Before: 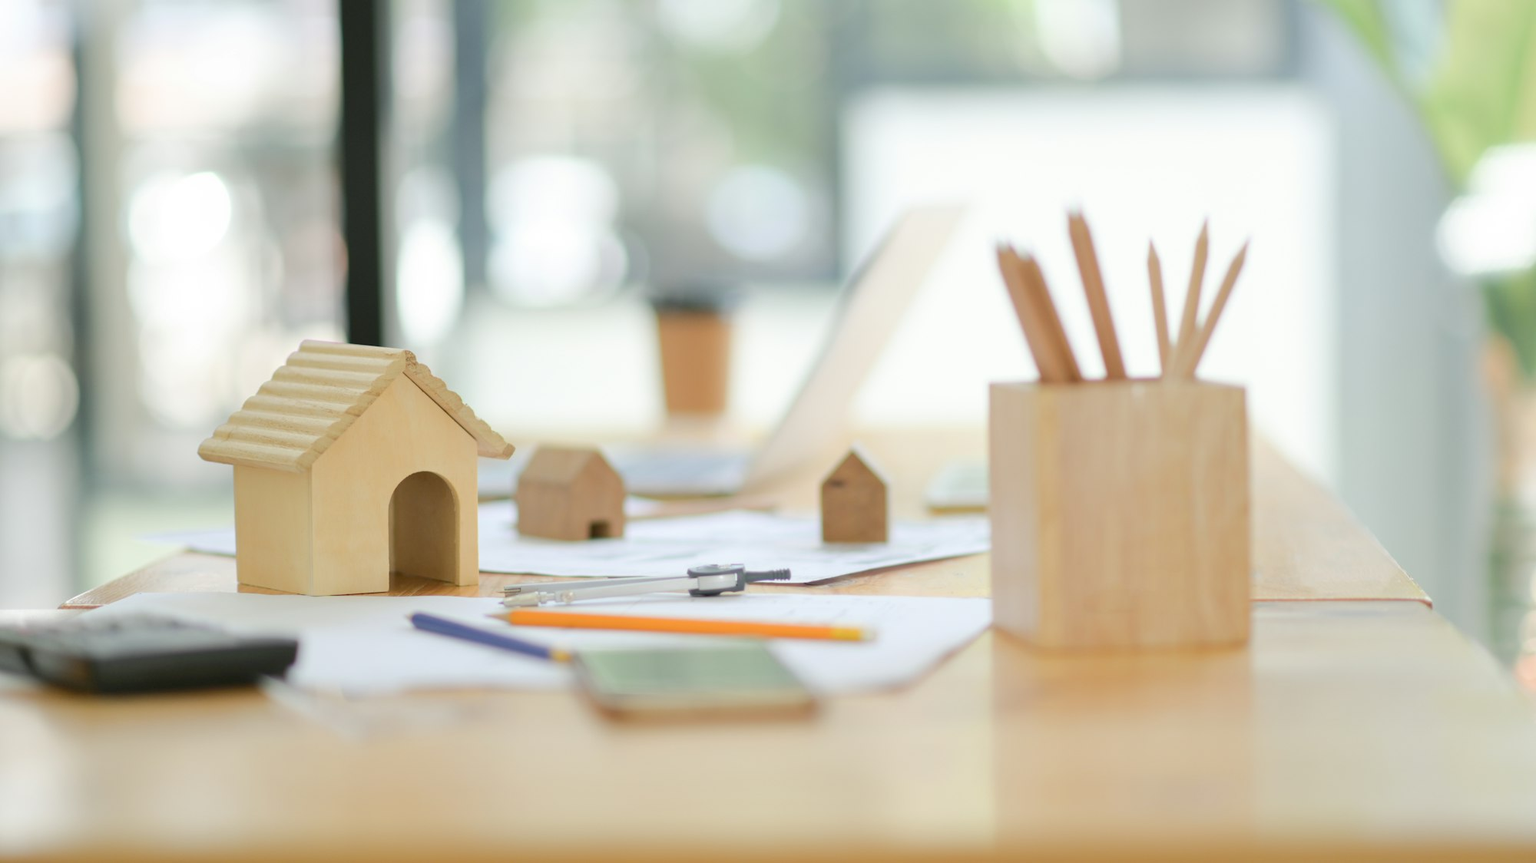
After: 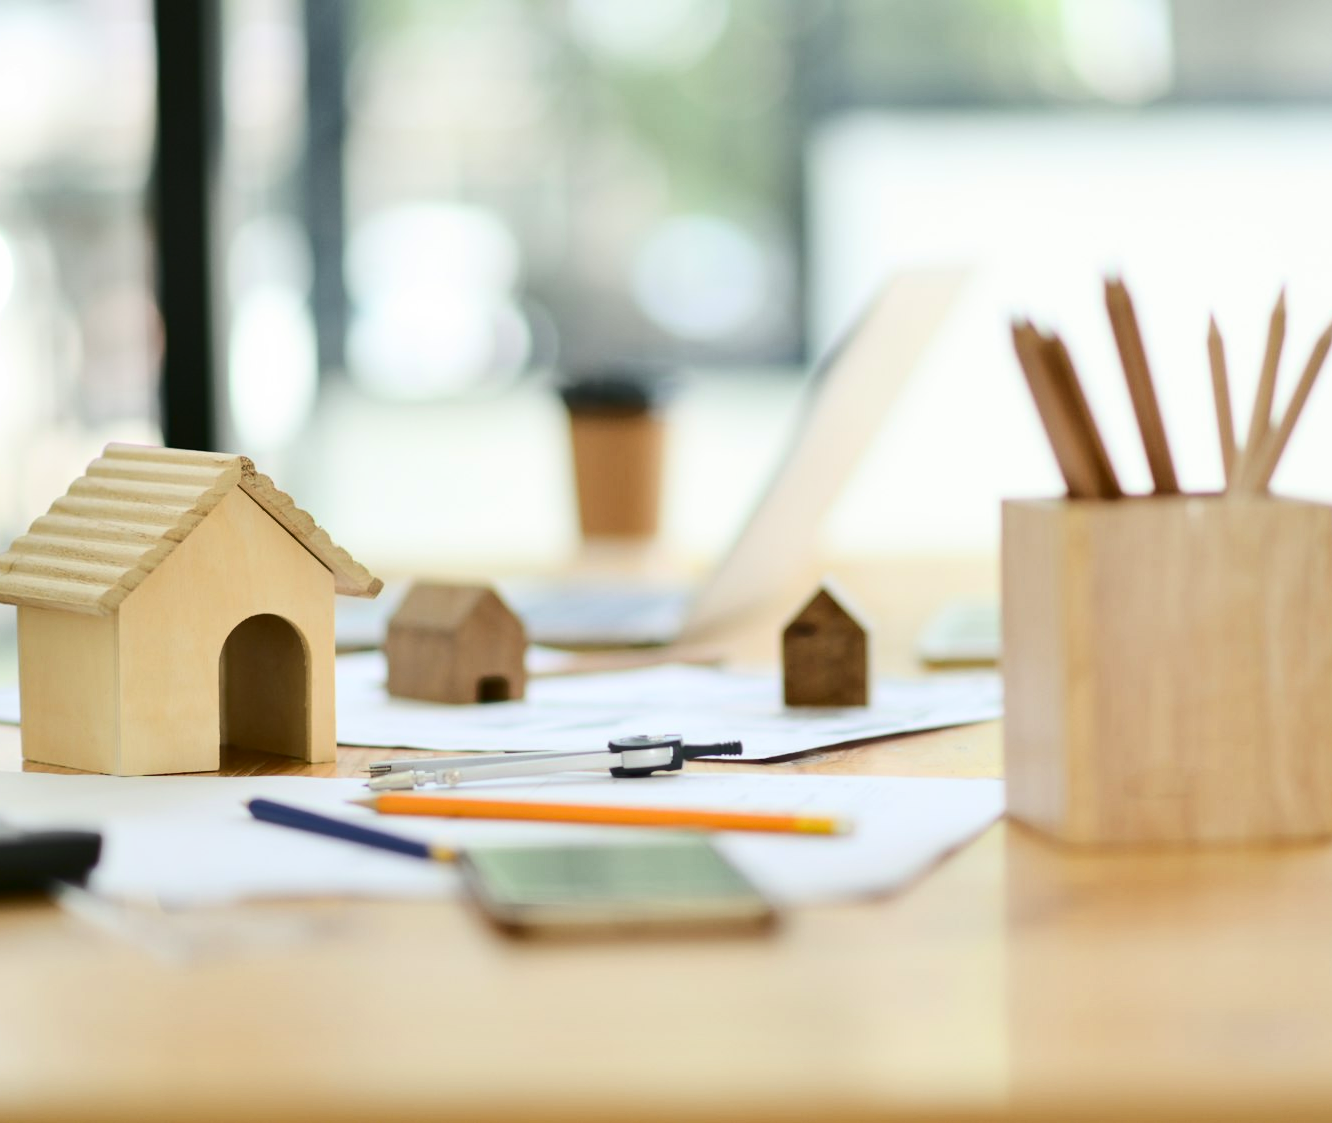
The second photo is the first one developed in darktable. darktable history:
crop and rotate: left 14.378%, right 18.973%
contrast brightness saturation: contrast 0.281
shadows and highlights: low approximation 0.01, soften with gaussian
tone equalizer: on, module defaults
